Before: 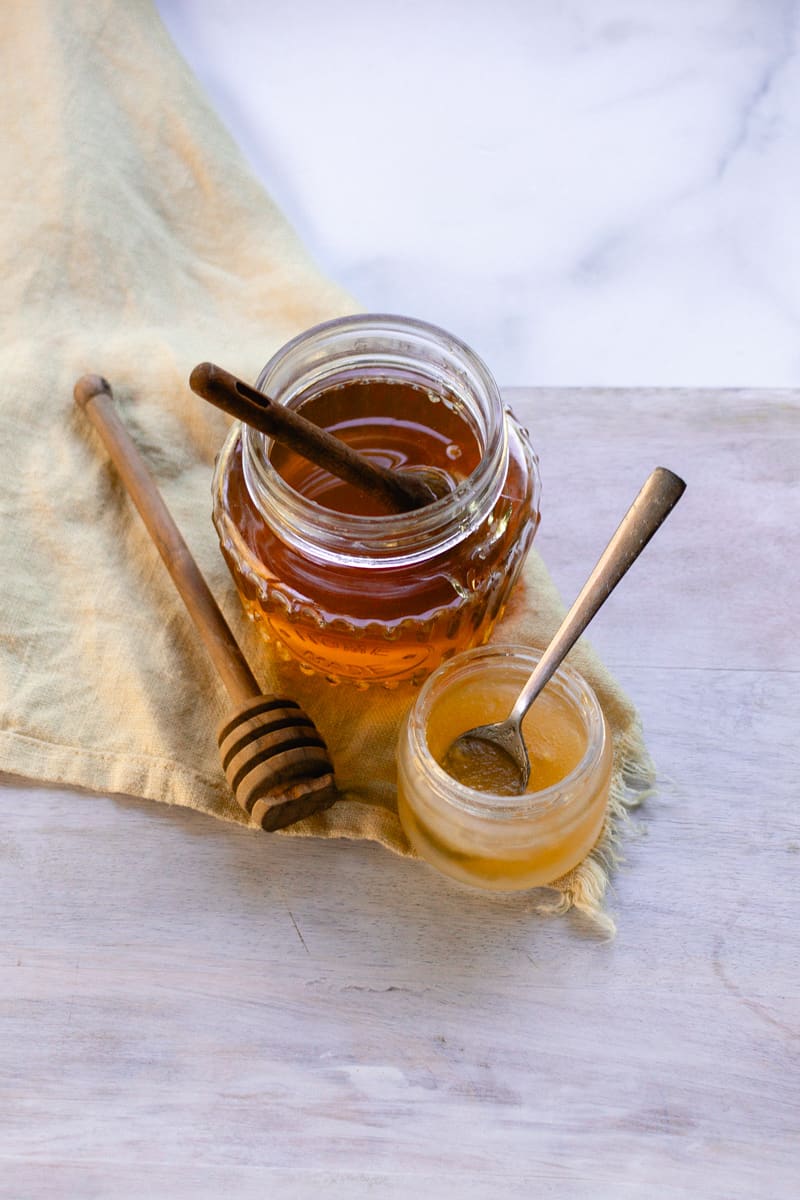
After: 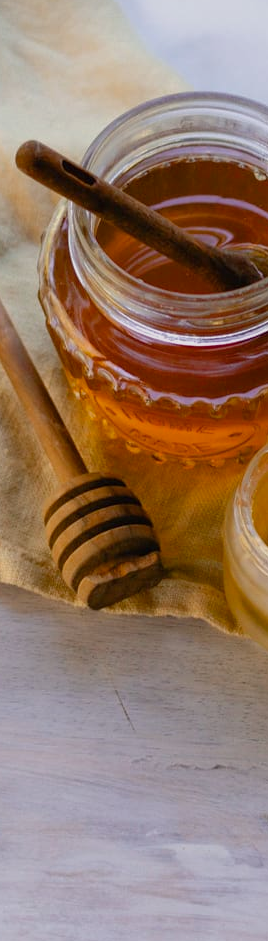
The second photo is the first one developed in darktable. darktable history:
crop and rotate: left 21.77%, top 18.528%, right 44.676%, bottom 2.997%
tone equalizer: -8 EV 0.25 EV, -7 EV 0.417 EV, -6 EV 0.417 EV, -5 EV 0.25 EV, -3 EV -0.25 EV, -2 EV -0.417 EV, -1 EV -0.417 EV, +0 EV -0.25 EV, edges refinement/feathering 500, mask exposure compensation -1.57 EV, preserve details guided filter
color balance rgb: perceptual saturation grading › global saturation 10%
